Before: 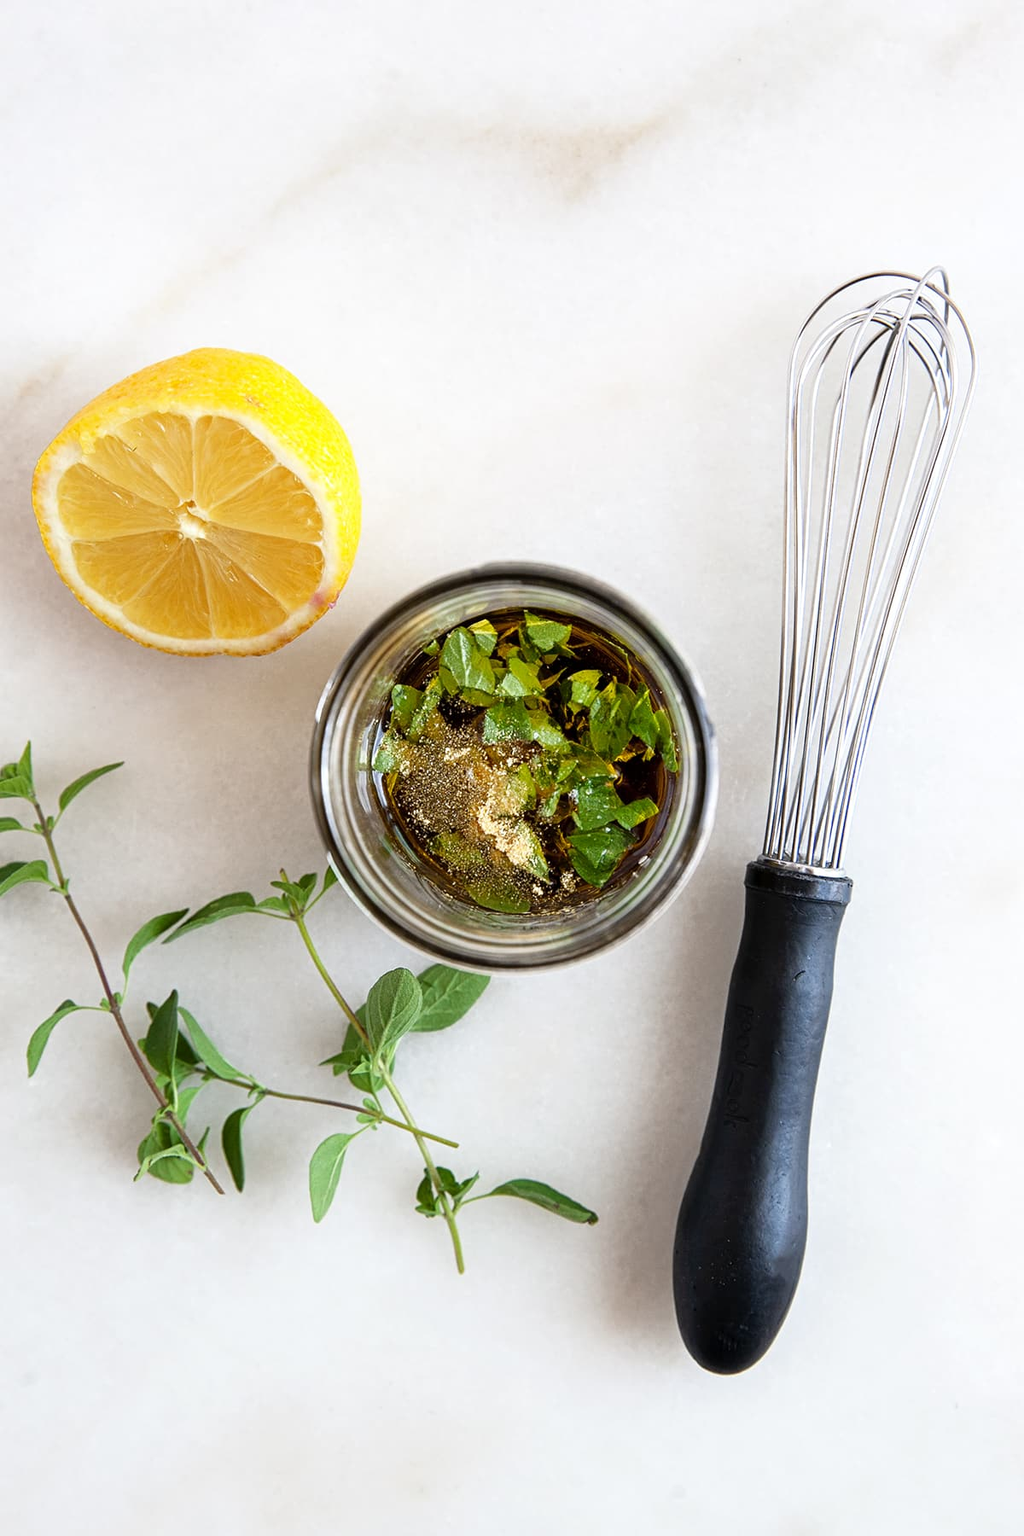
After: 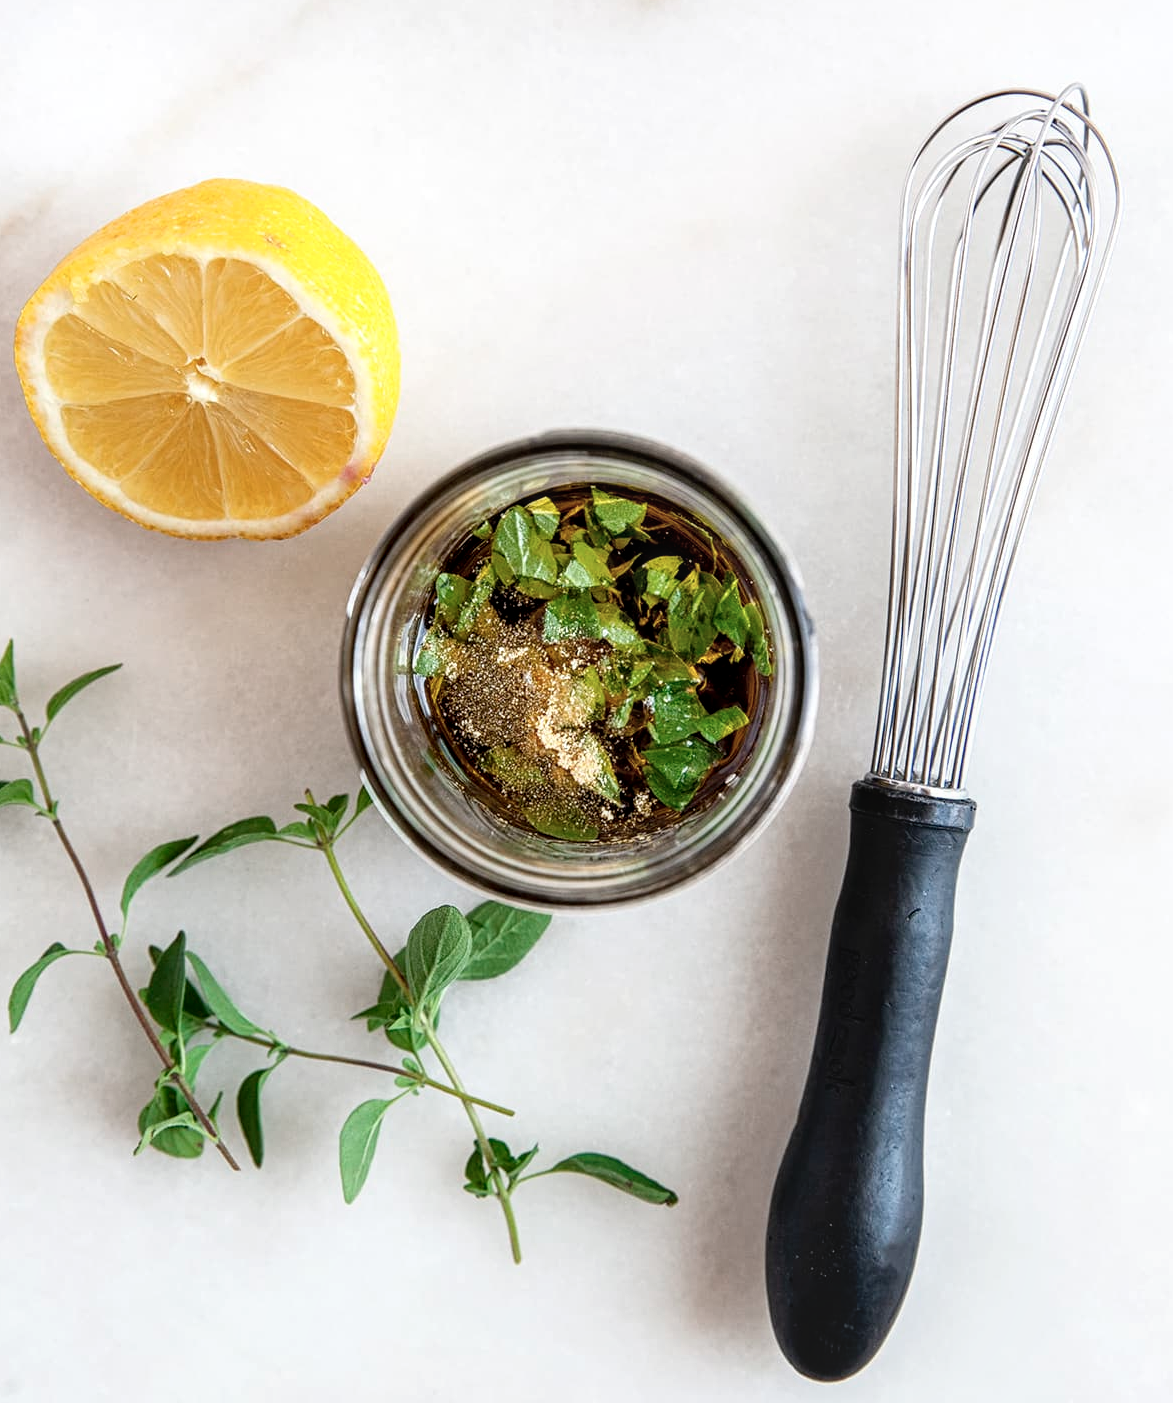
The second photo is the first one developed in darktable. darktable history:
contrast brightness saturation: contrast 0.063, brightness -0.01, saturation -0.216
crop and rotate: left 1.938%, top 12.773%, right 0.245%, bottom 9.233%
local contrast: on, module defaults
